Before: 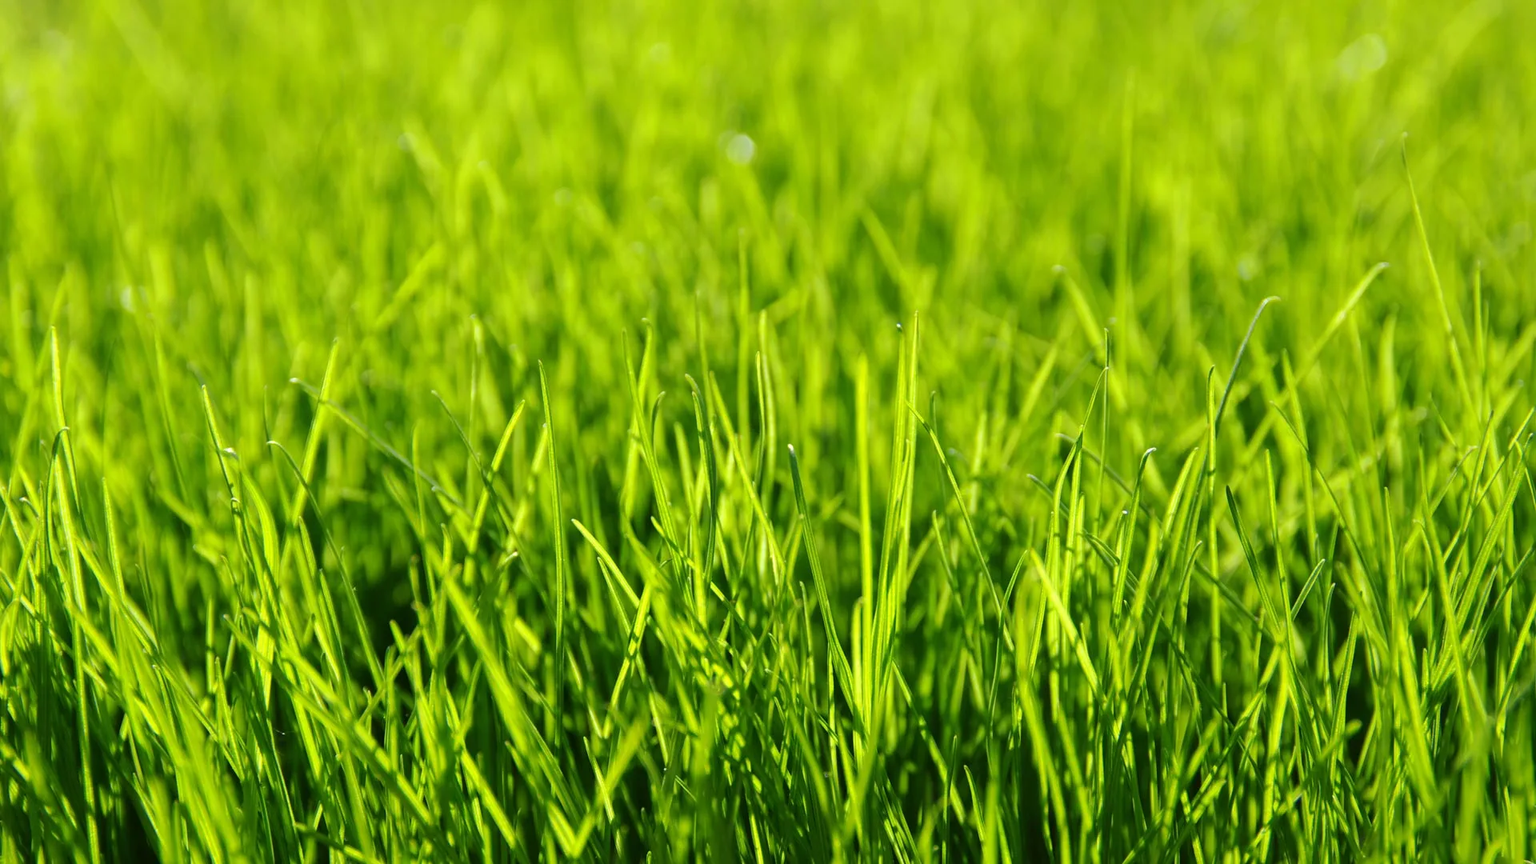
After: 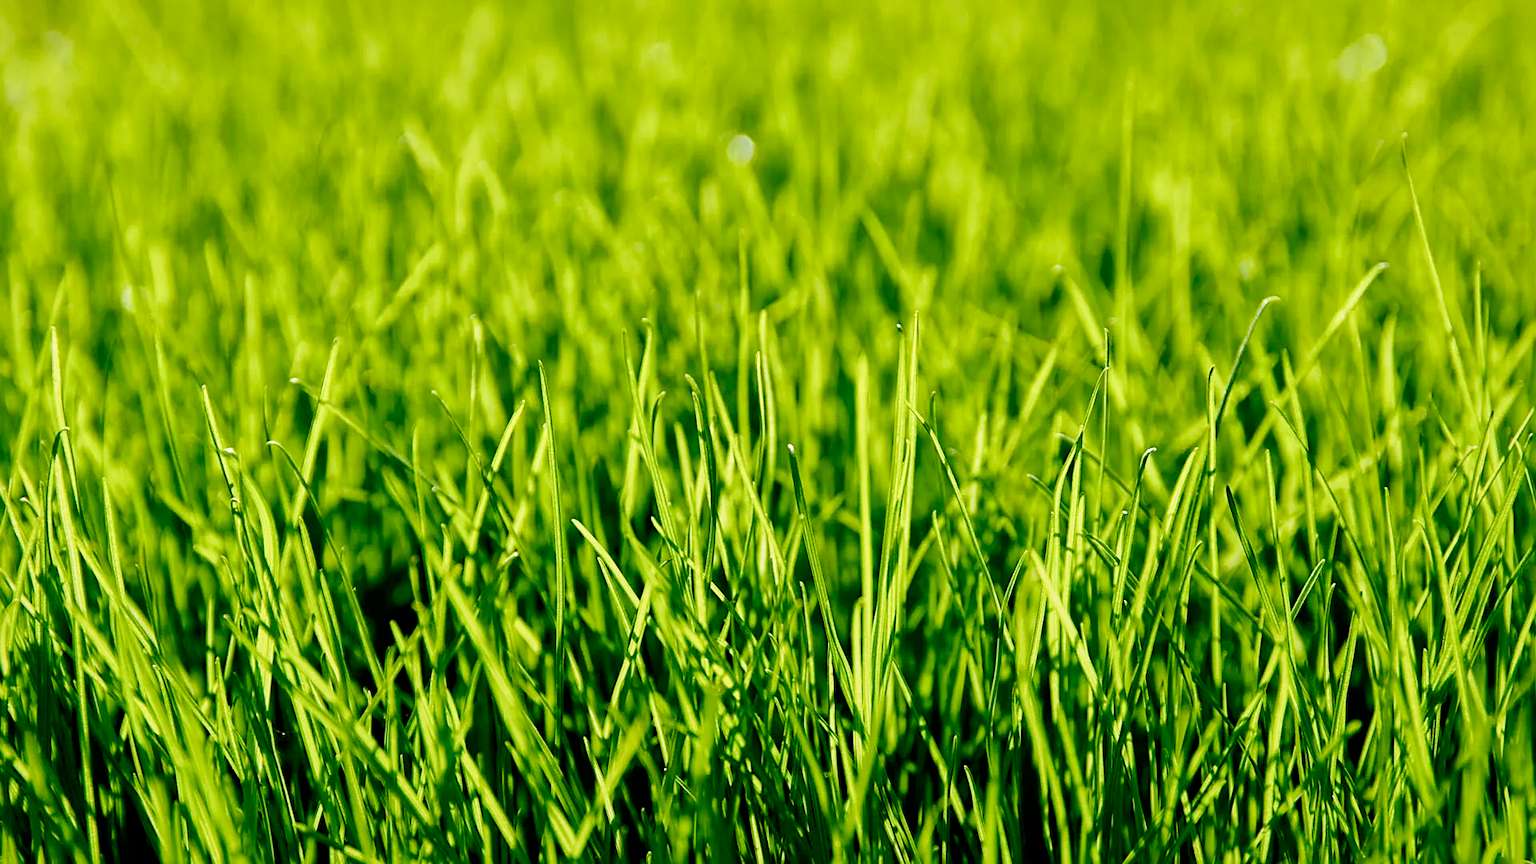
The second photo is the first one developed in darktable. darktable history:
filmic rgb: black relative exposure -8.01 EV, white relative exposure 4.06 EV, hardness 4.15, latitude 49.02%, contrast 1.101, preserve chrominance no, color science v5 (2021)
color balance rgb: power › hue 307.8°, perceptual saturation grading › global saturation 44.591%, perceptual saturation grading › highlights -50.182%, perceptual saturation grading › shadows 31.201%
sharpen: on, module defaults
local contrast: mode bilateral grid, contrast 21, coarseness 50, detail 158%, midtone range 0.2
